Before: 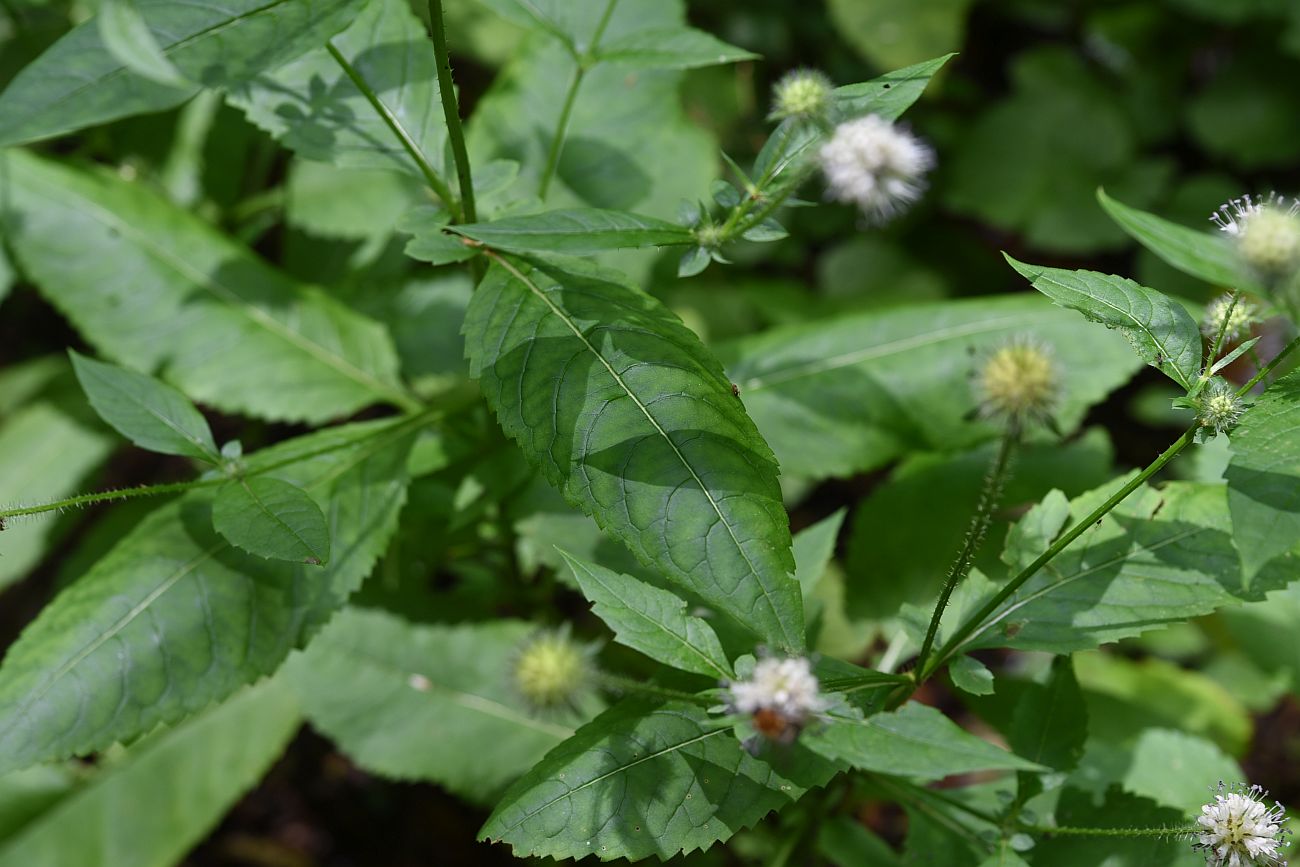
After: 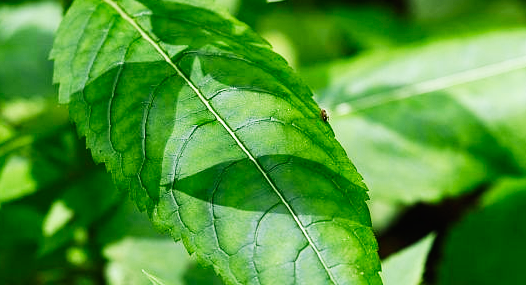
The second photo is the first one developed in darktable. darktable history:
base curve: curves: ch0 [(0, 0) (0.007, 0.004) (0.027, 0.03) (0.046, 0.07) (0.207, 0.54) (0.442, 0.872) (0.673, 0.972) (1, 1)], preserve colors none
crop: left 31.66%, top 31.758%, right 27.806%, bottom 35.258%
